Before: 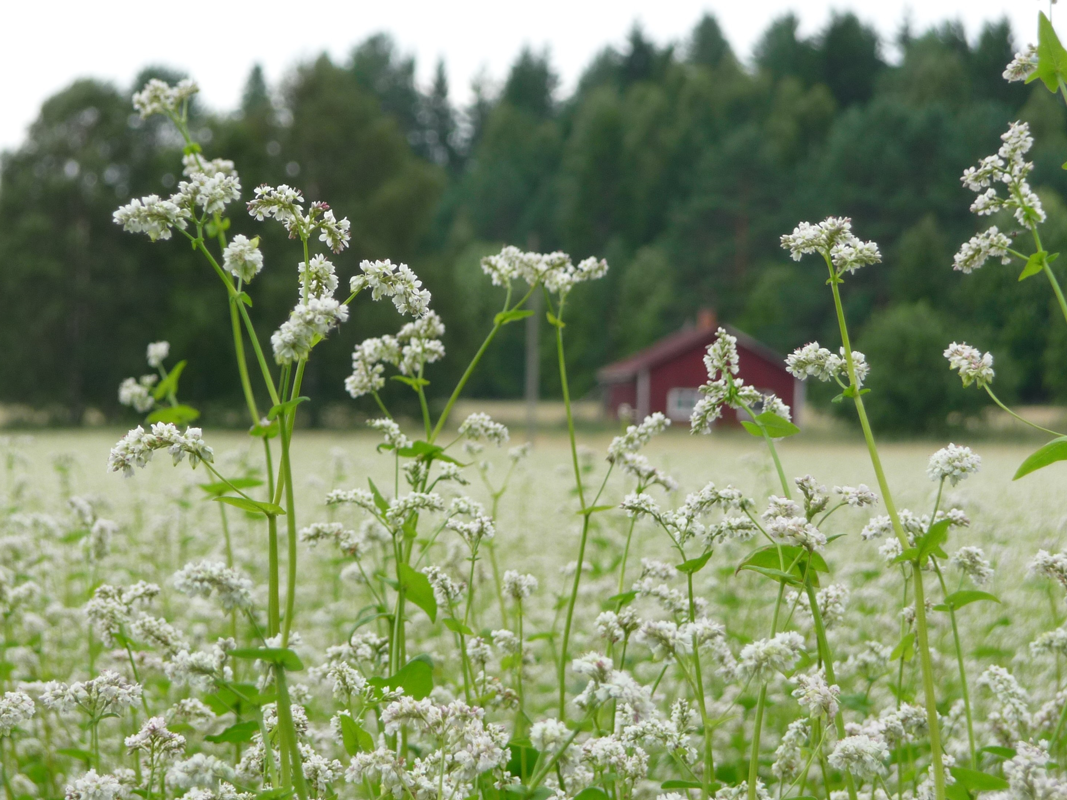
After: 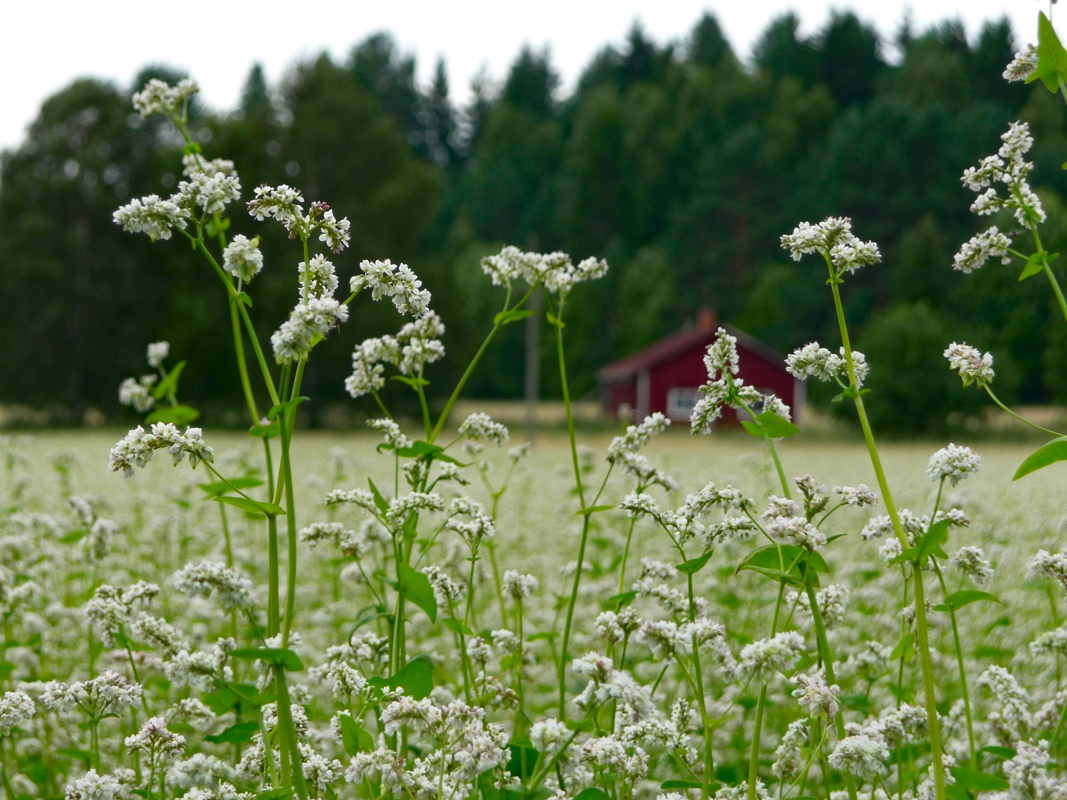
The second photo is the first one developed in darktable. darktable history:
haze removal: strength 0.28, distance 0.247, compatibility mode true, adaptive false
contrast brightness saturation: contrast 0.066, brightness -0.145, saturation 0.117
